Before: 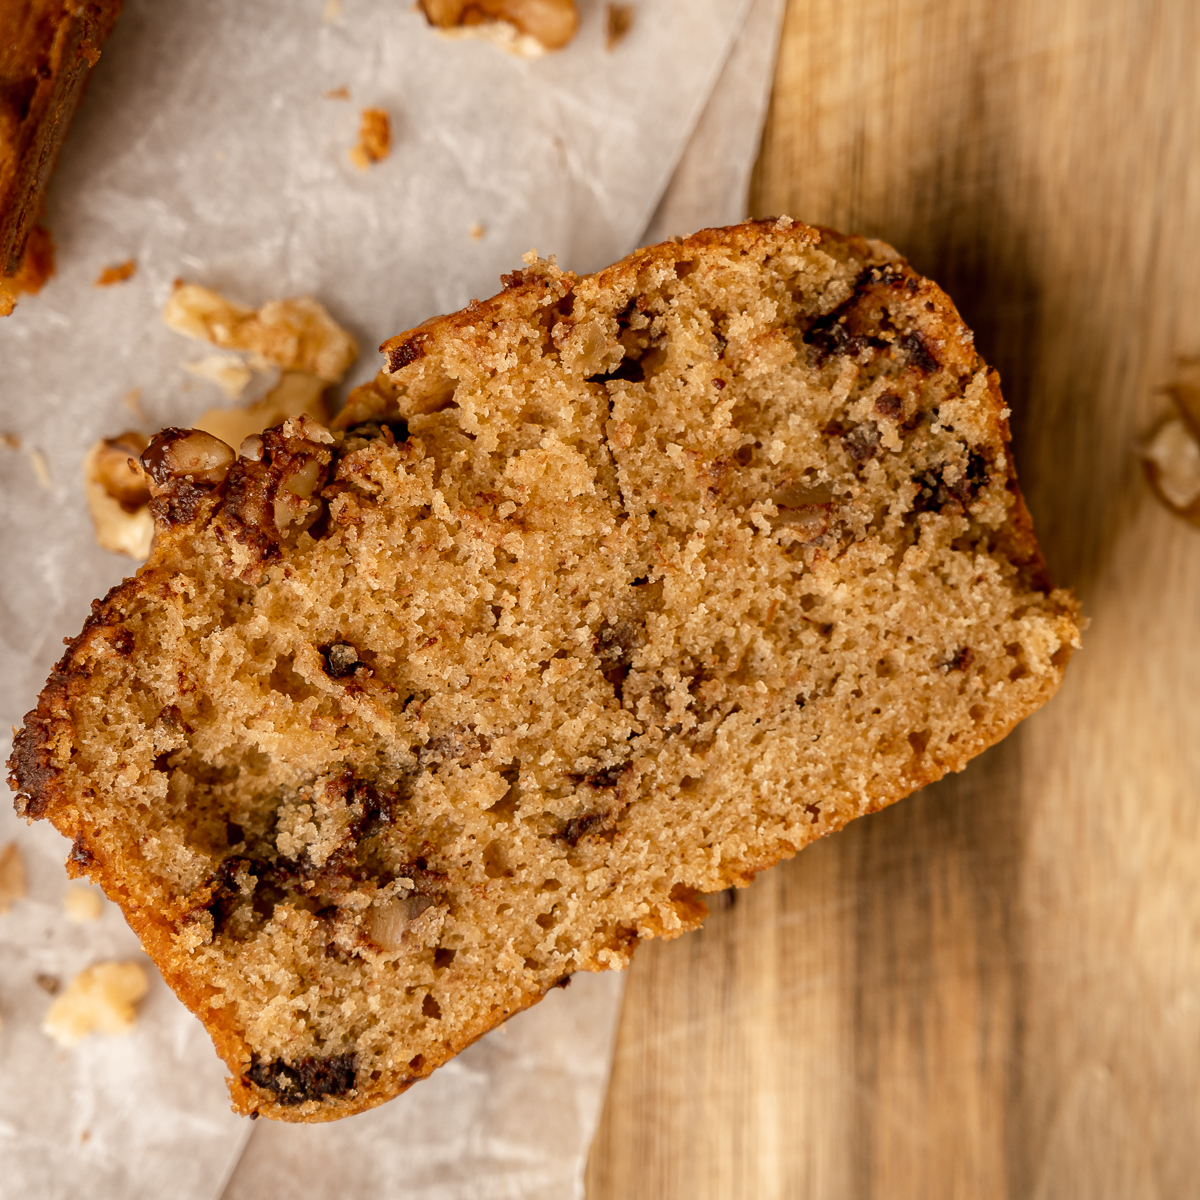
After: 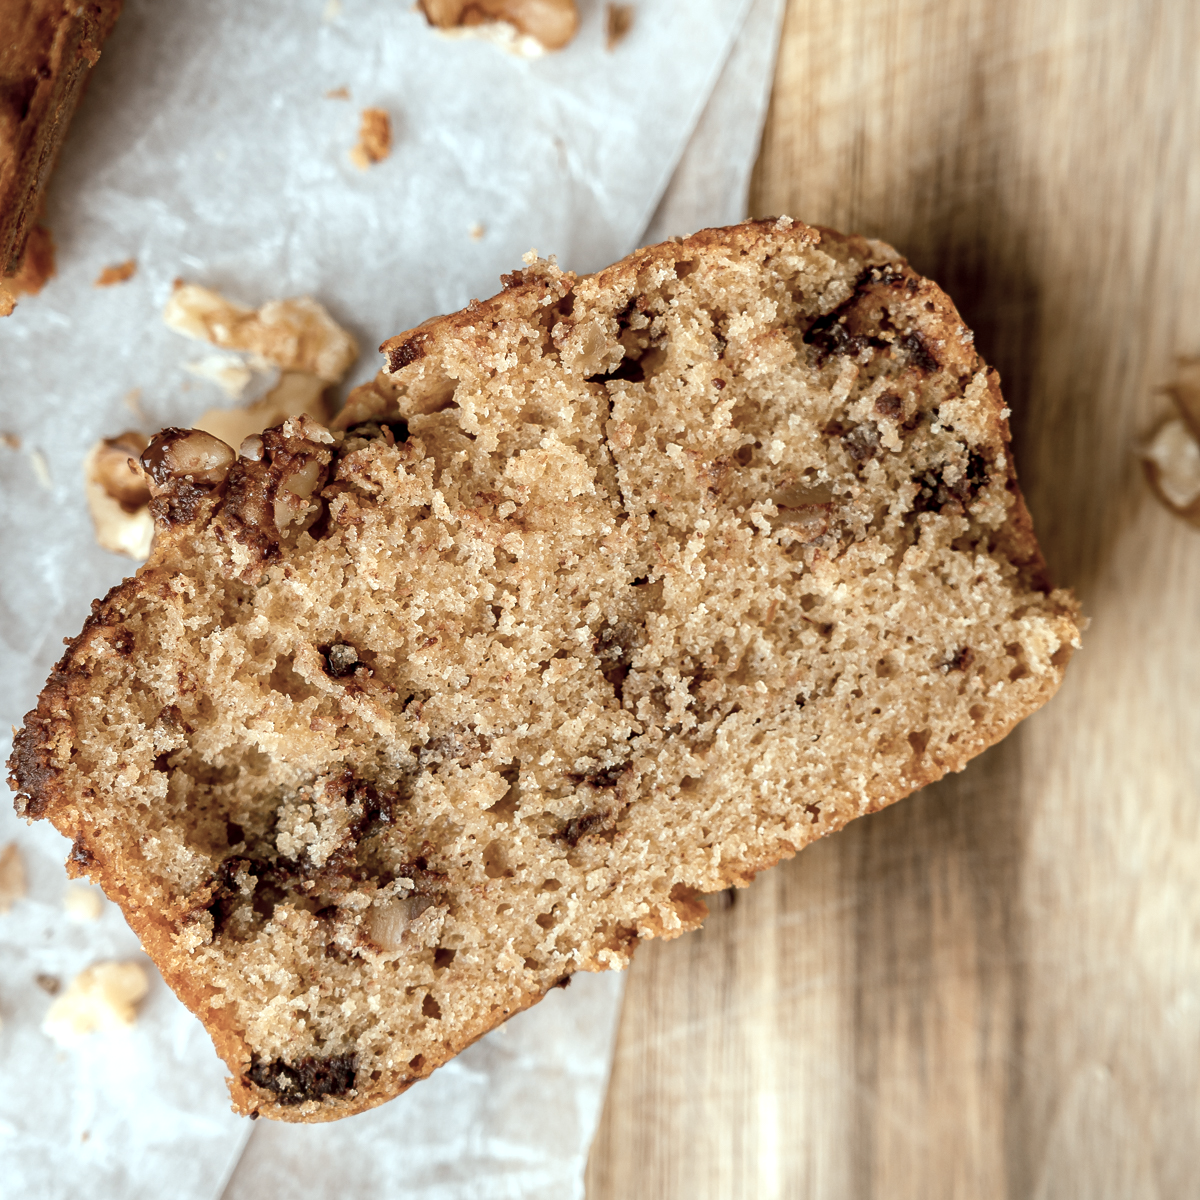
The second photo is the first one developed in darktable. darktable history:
tone equalizer: on, module defaults
exposure: black level correction 0.001, exposure 0.499 EV, compensate highlight preservation false
color correction: highlights a* -13.42, highlights b* -17.84, saturation 0.697
